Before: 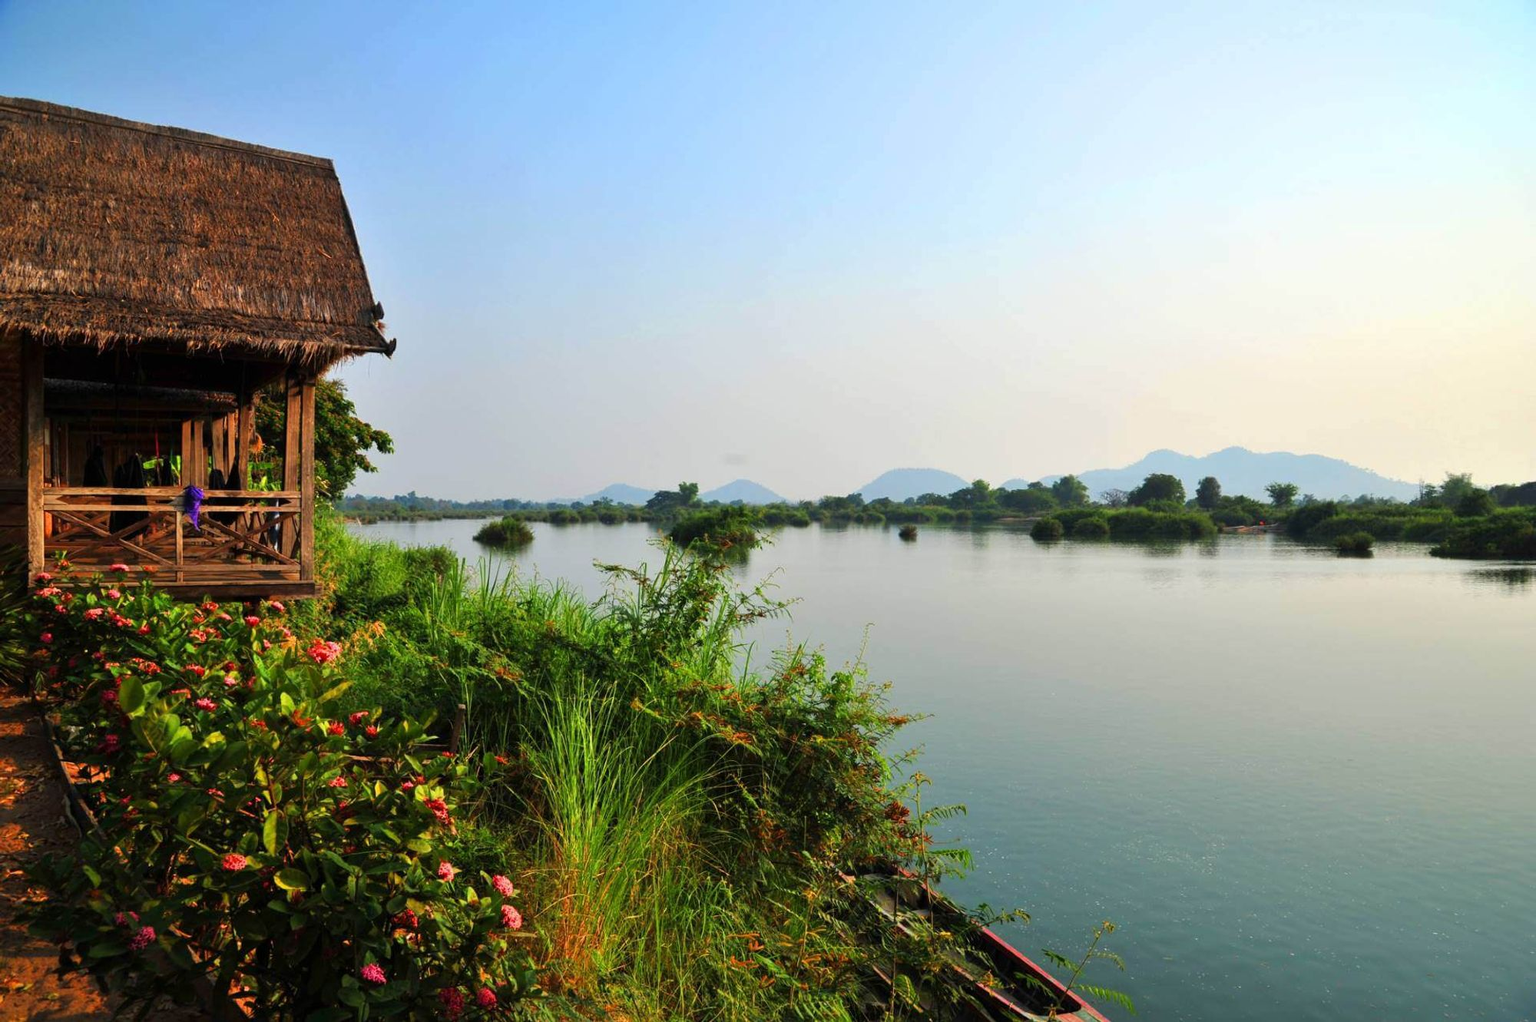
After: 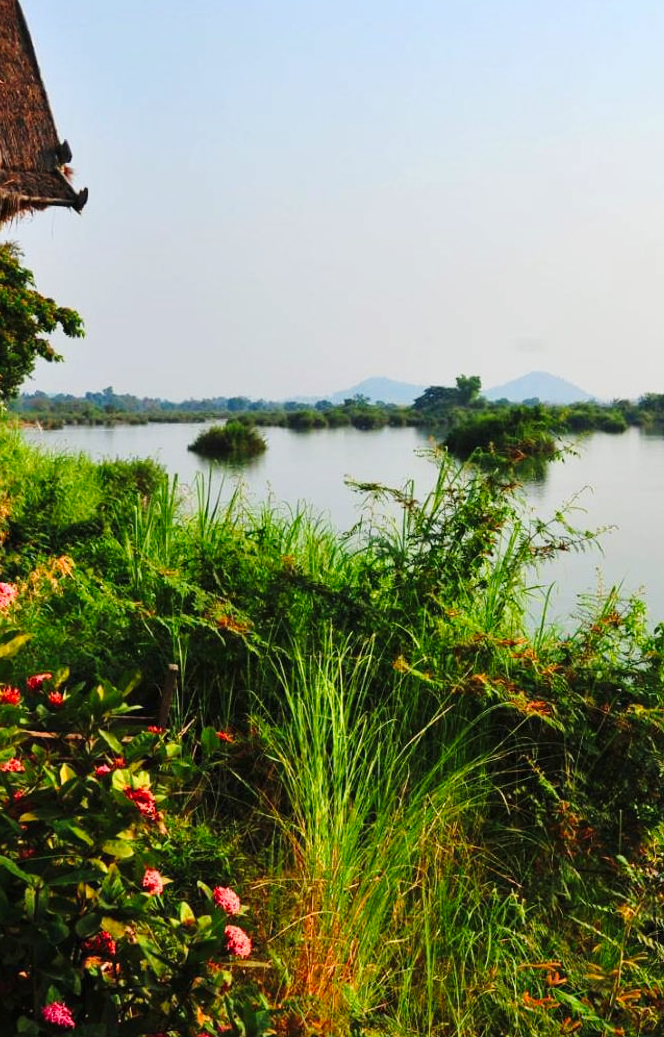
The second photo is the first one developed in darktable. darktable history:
crop and rotate: left 21.431%, top 19.029%, right 45.325%, bottom 3%
tone curve: curves: ch0 [(0, 0) (0.003, 0.008) (0.011, 0.017) (0.025, 0.027) (0.044, 0.043) (0.069, 0.059) (0.1, 0.086) (0.136, 0.112) (0.177, 0.152) (0.224, 0.203) (0.277, 0.277) (0.335, 0.346) (0.399, 0.439) (0.468, 0.527) (0.543, 0.613) (0.623, 0.693) (0.709, 0.787) (0.801, 0.863) (0.898, 0.927) (1, 1)], preserve colors none
